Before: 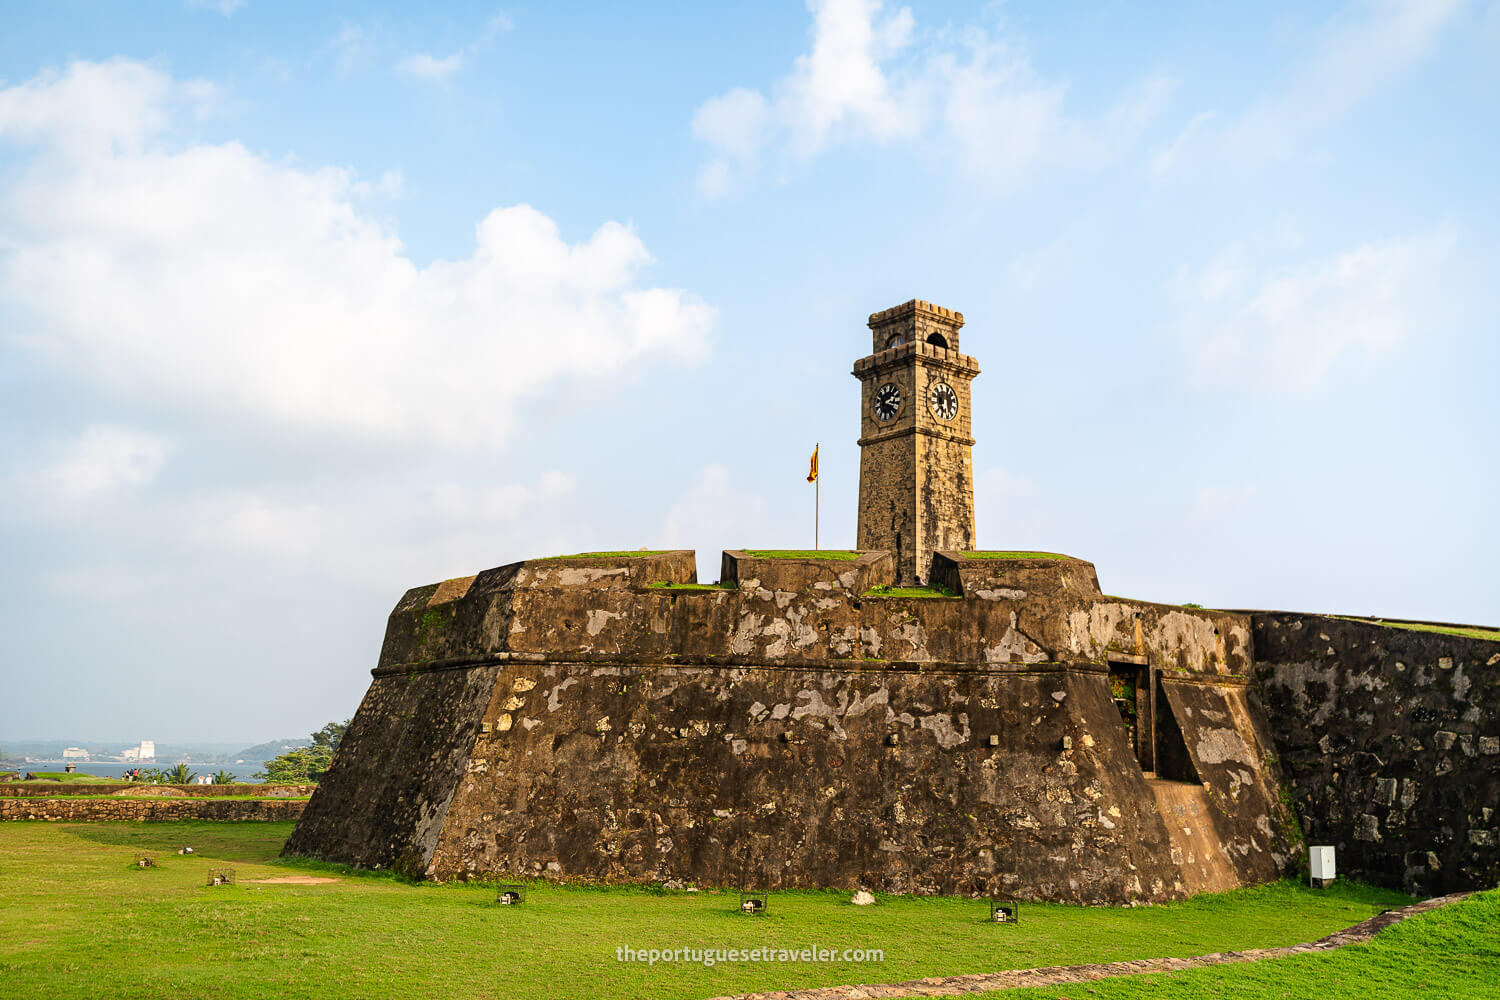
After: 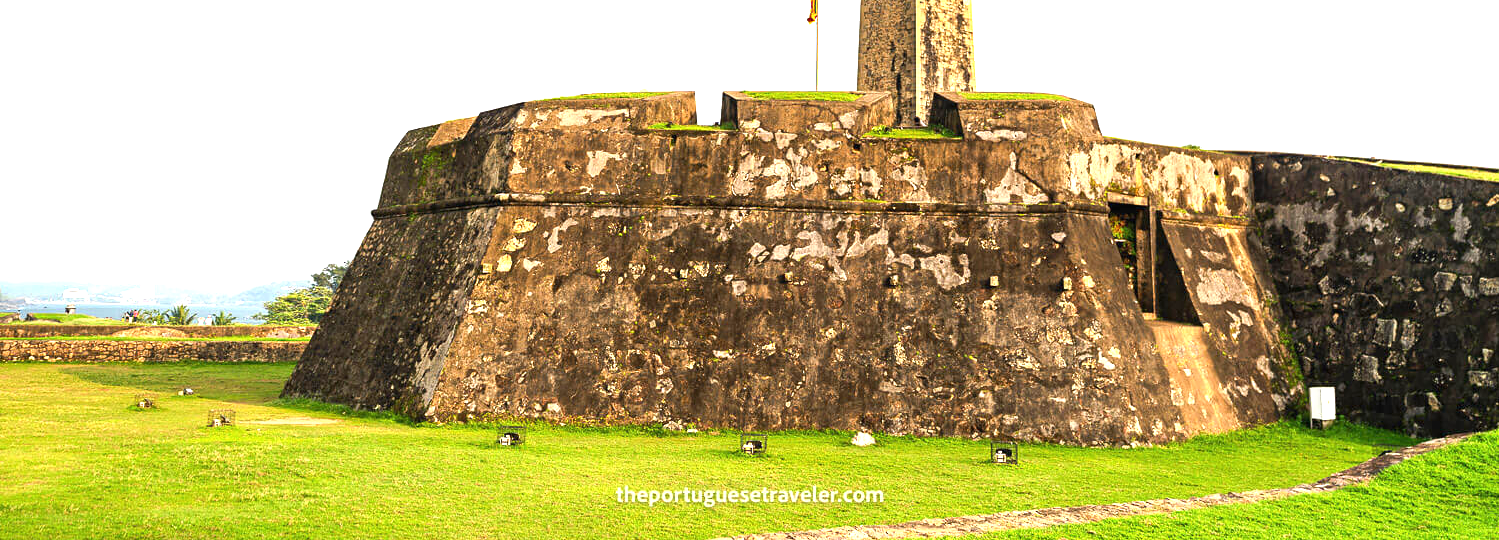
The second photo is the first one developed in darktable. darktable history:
color calibration: illuminant same as pipeline (D50), adaptation XYZ, x 0.346, y 0.358, temperature 5014.27 K
crop and rotate: top 45.91%, right 0.01%
exposure: black level correction 0, exposure 1.199 EV, compensate highlight preservation false
